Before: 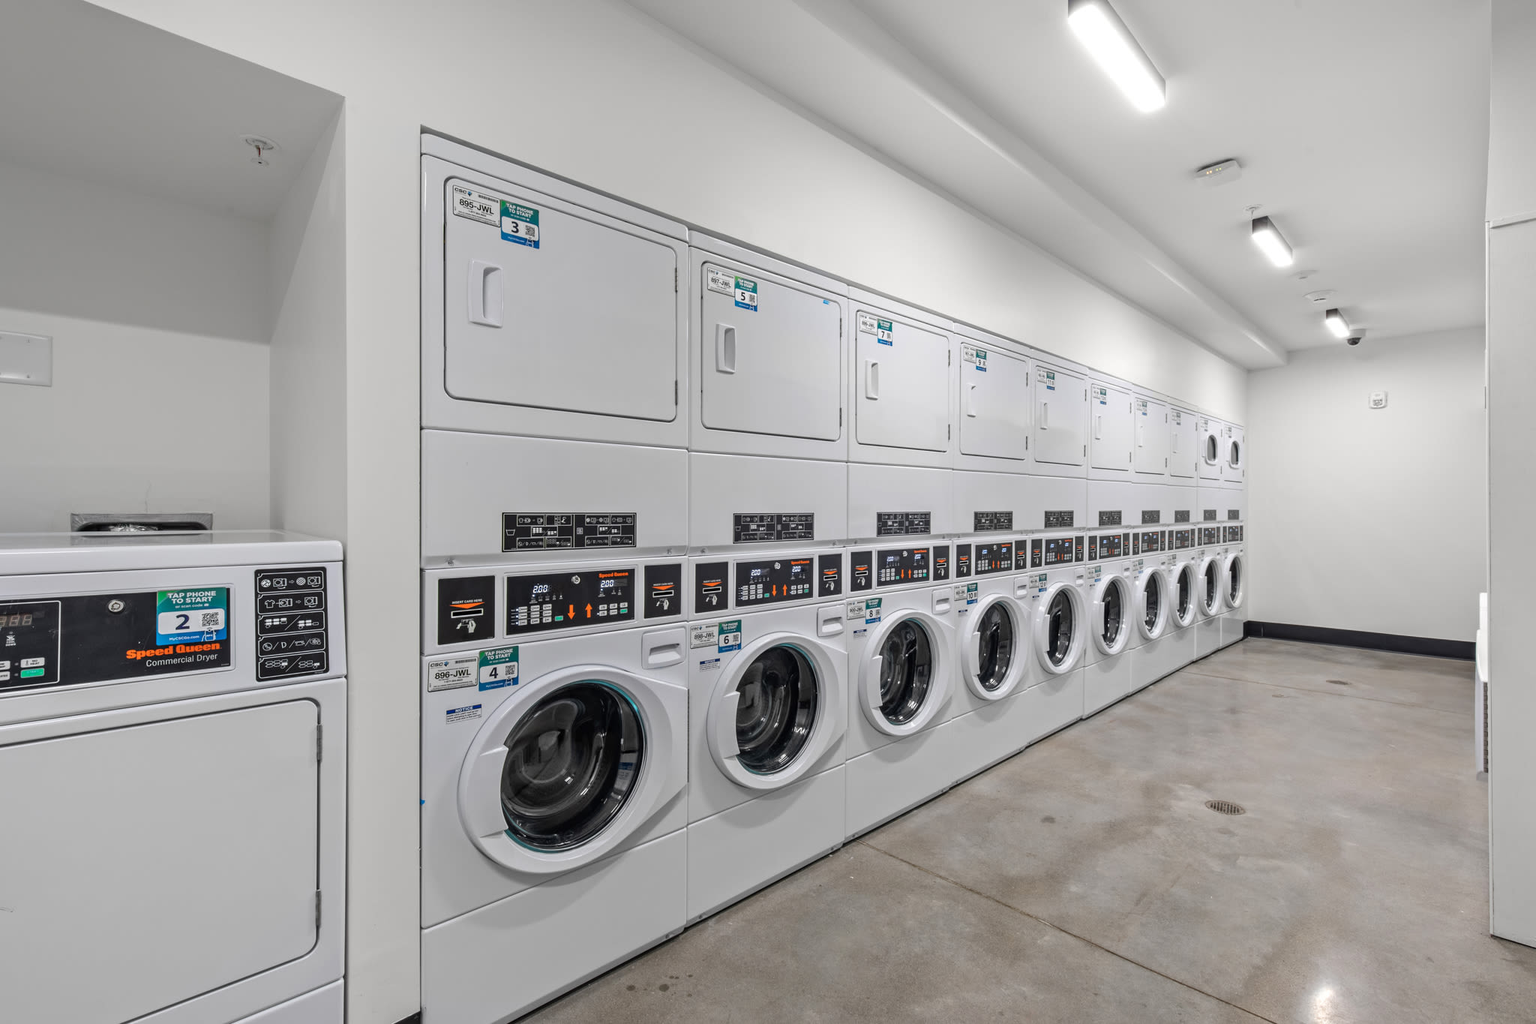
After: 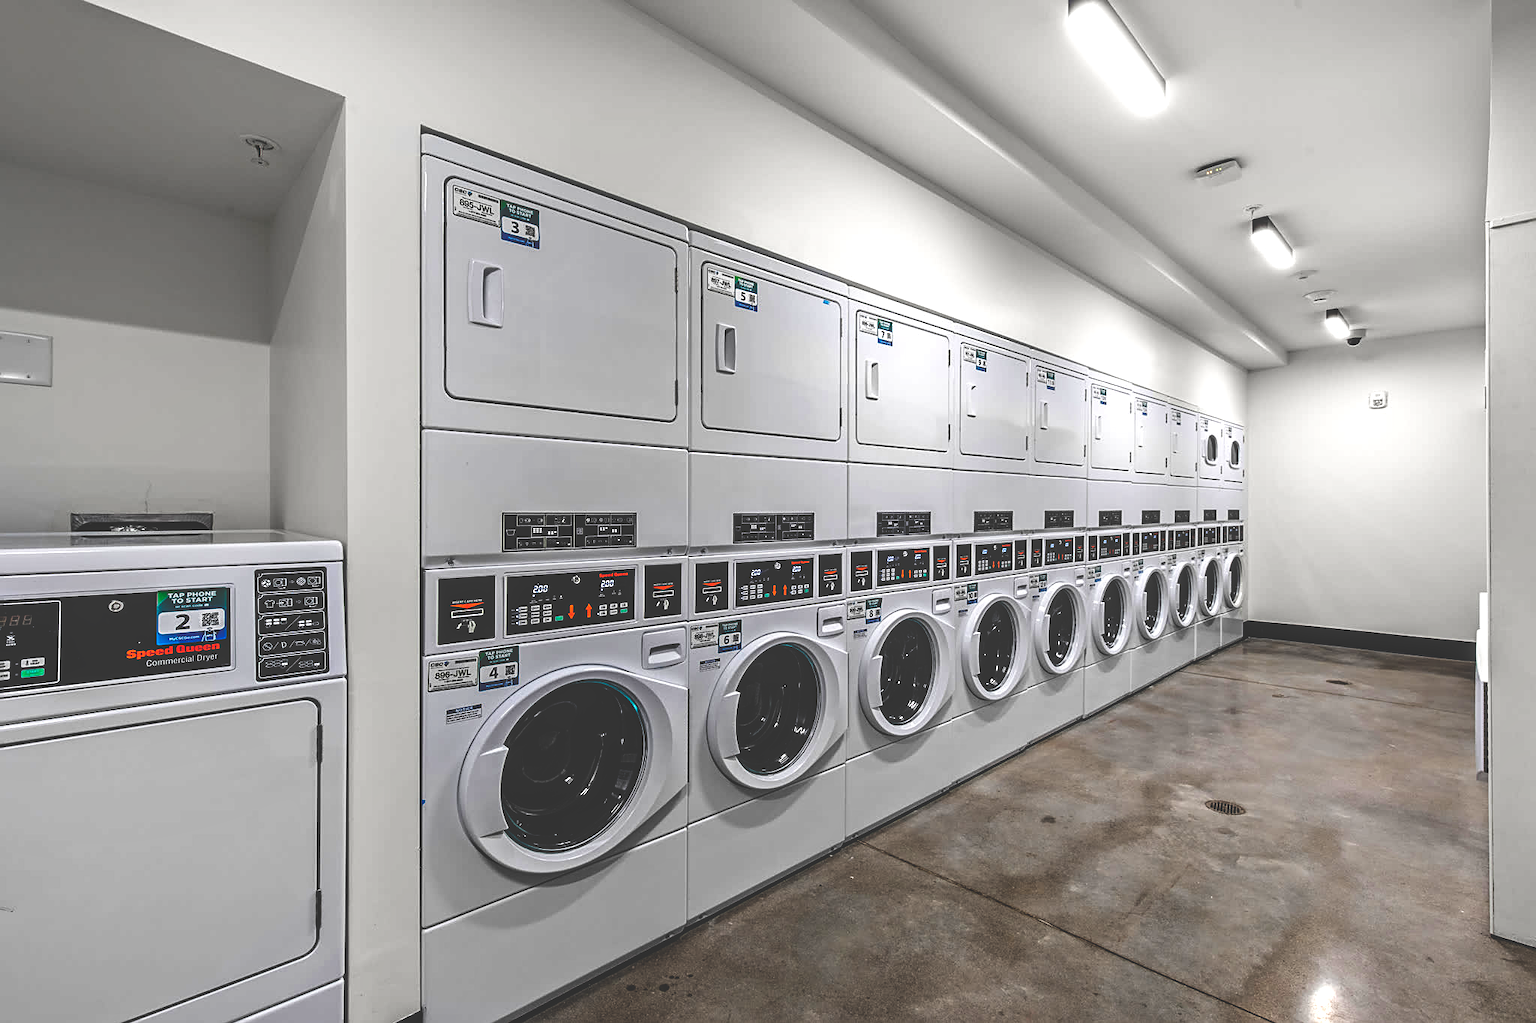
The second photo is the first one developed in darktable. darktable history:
sharpen: on, module defaults
local contrast: on, module defaults
base curve: curves: ch0 [(0, 0.036) (0.083, 0.04) (0.804, 1)], preserve colors none
